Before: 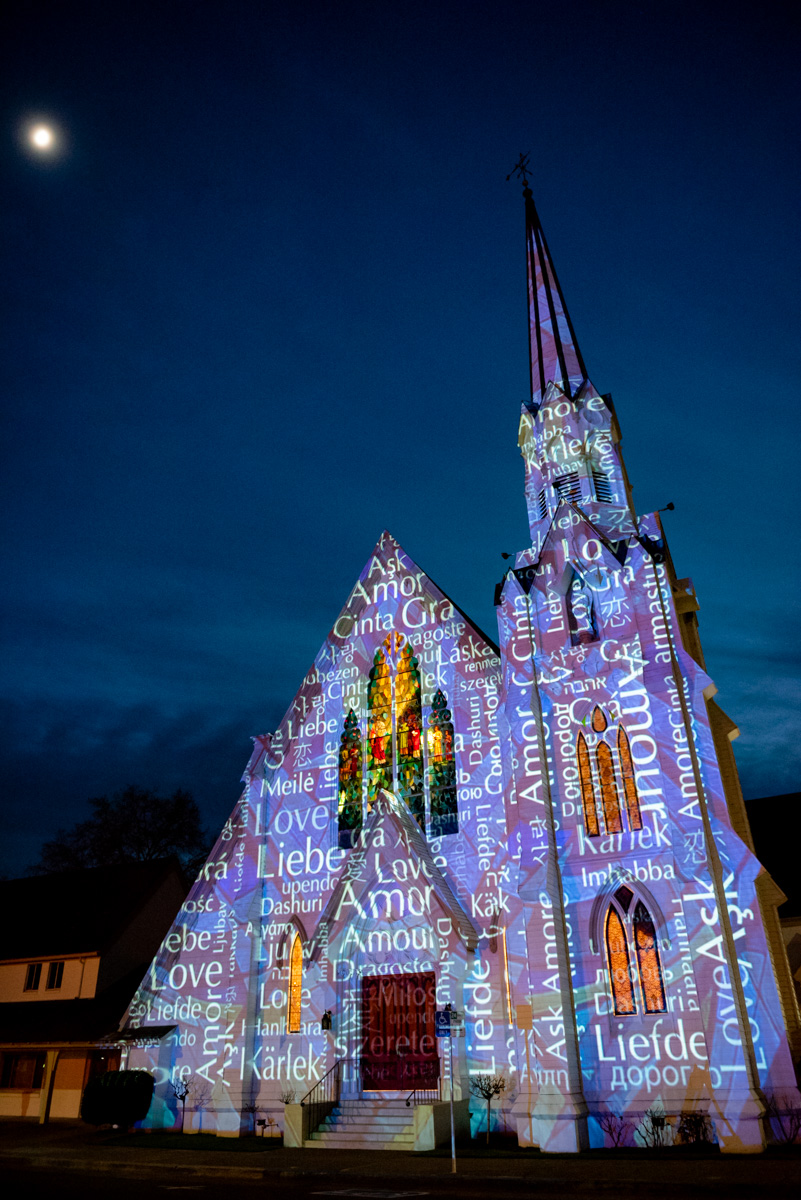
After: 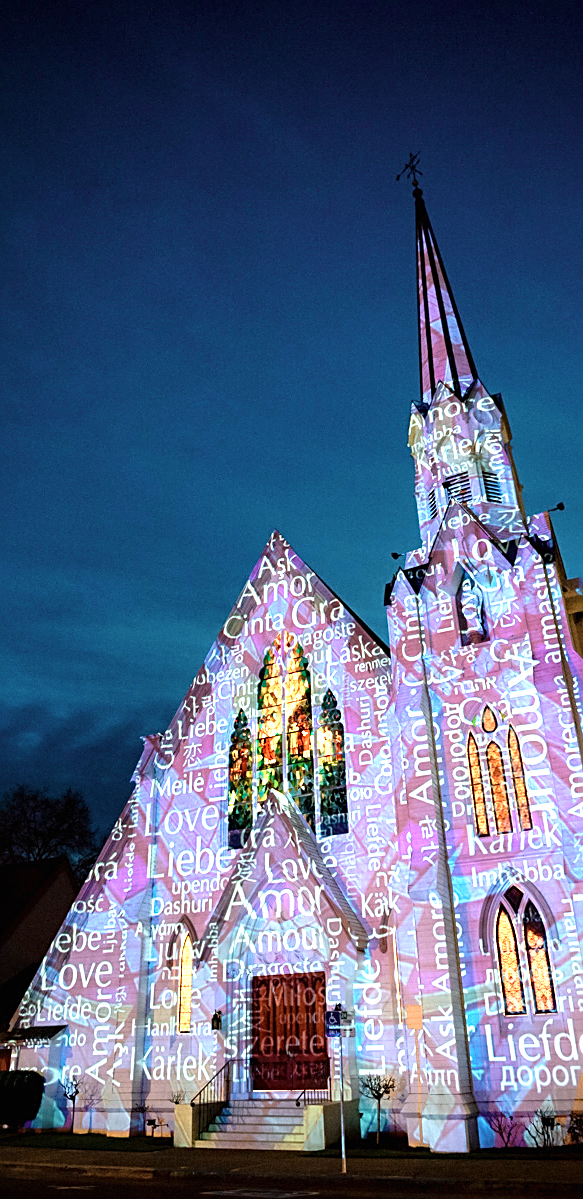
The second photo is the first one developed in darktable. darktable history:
exposure: black level correction 0, exposure 0.9 EV, compensate highlight preservation false
sharpen: on, module defaults
color zones: curves: ch0 [(0.018, 0.548) (0.224, 0.64) (0.425, 0.447) (0.675, 0.575) (0.732, 0.579)]; ch1 [(0.066, 0.487) (0.25, 0.5) (0.404, 0.43) (0.75, 0.421) (0.956, 0.421)]; ch2 [(0.044, 0.561) (0.215, 0.465) (0.399, 0.544) (0.465, 0.548) (0.614, 0.447) (0.724, 0.43) (0.882, 0.623) (0.956, 0.632)]
crop: left 13.836%, right 13.3%
